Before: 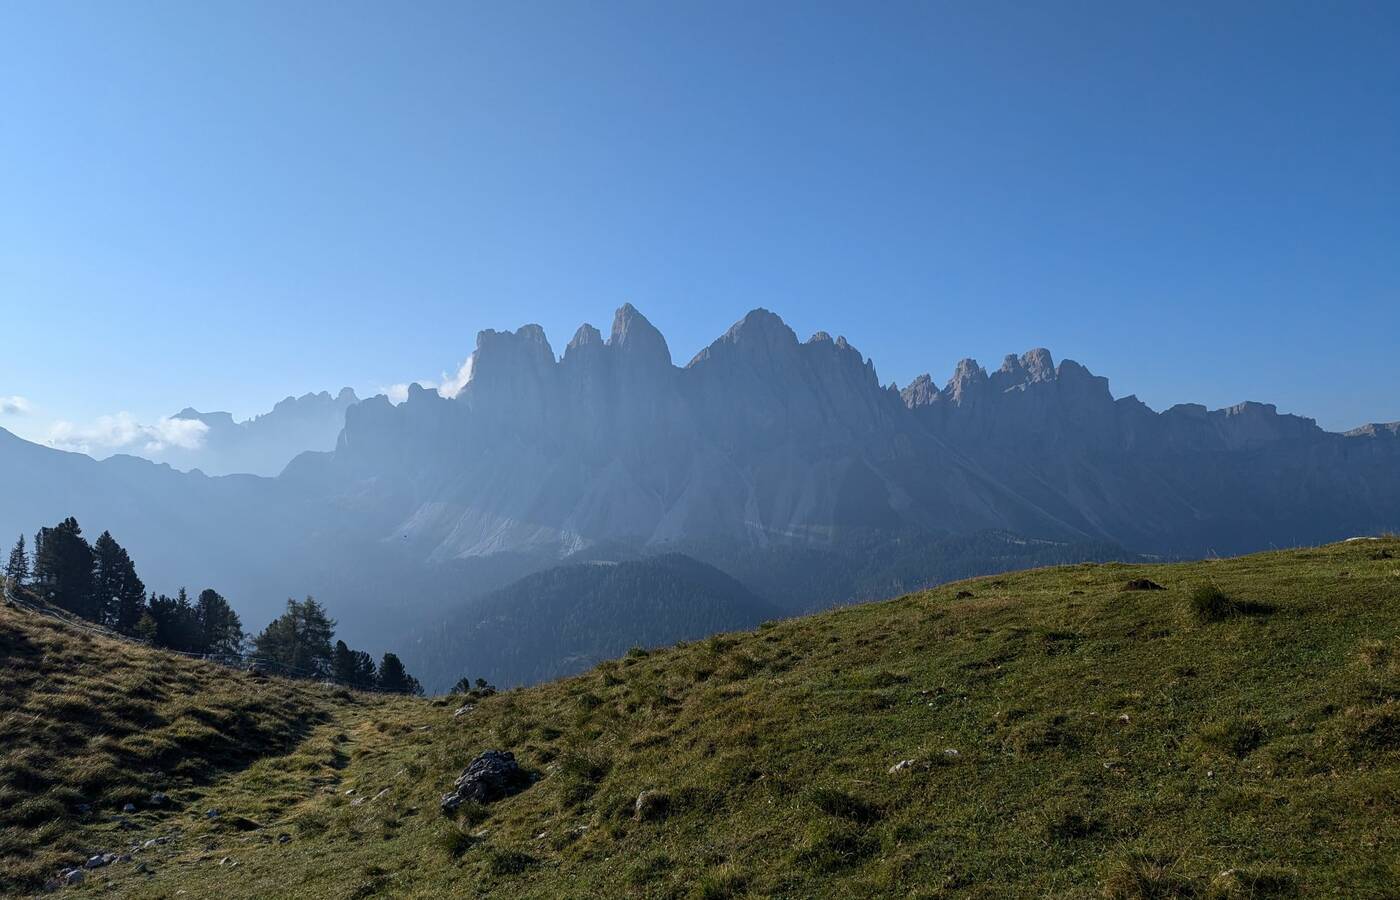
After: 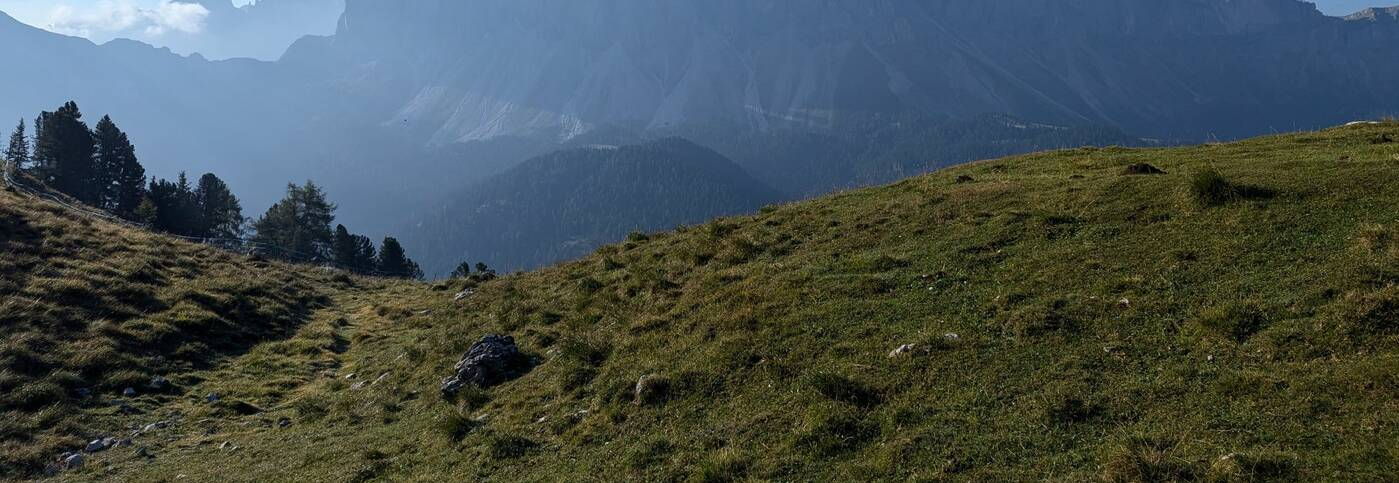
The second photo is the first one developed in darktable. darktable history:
crop and rotate: top 46.237%
